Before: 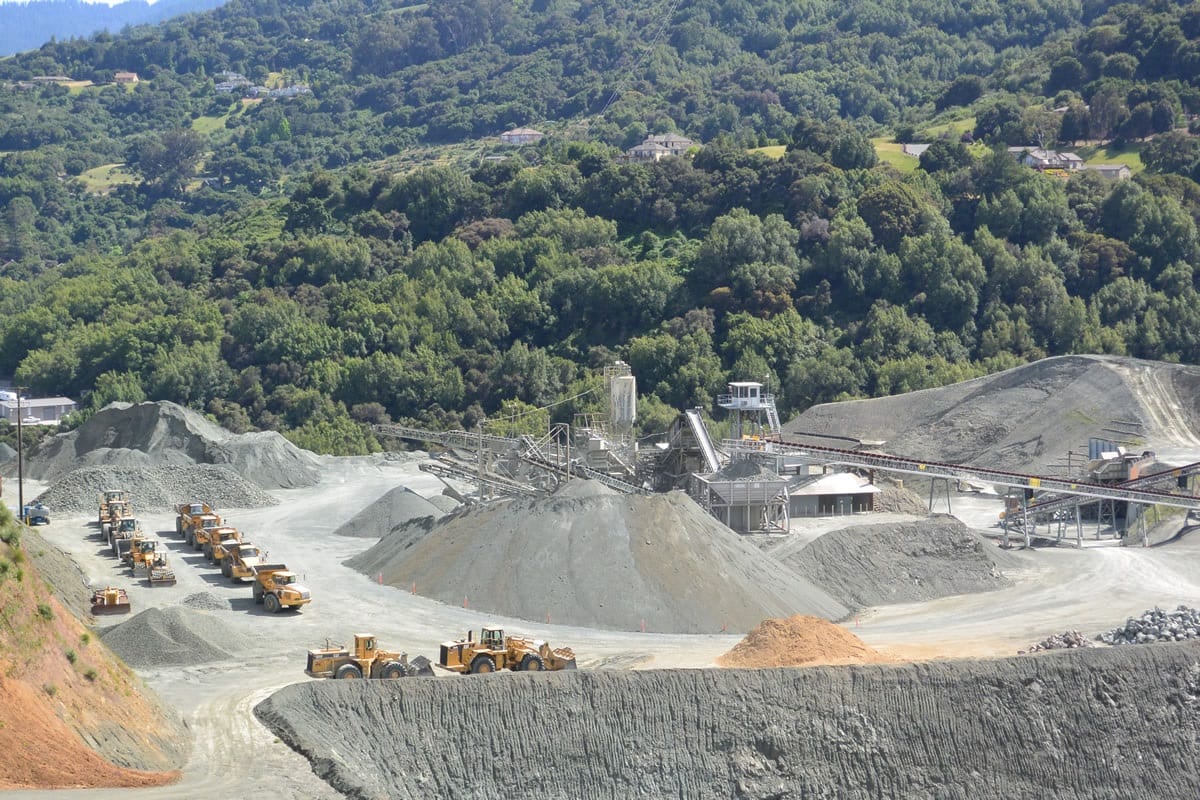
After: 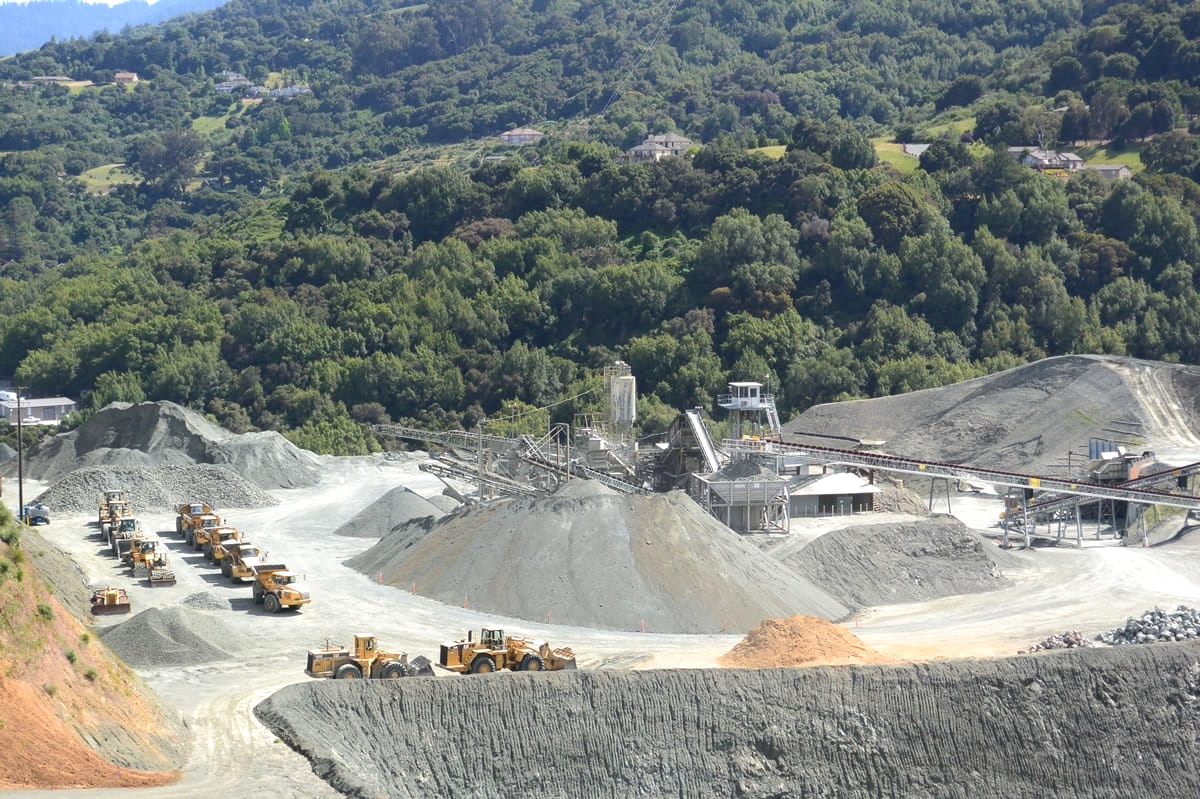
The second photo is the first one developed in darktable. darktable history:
crop: bottom 0.071%
tone equalizer: -8 EV -0.001 EV, -7 EV 0.001 EV, -6 EV -0.002 EV, -5 EV -0.003 EV, -4 EV -0.062 EV, -3 EV -0.222 EV, -2 EV -0.267 EV, -1 EV 0.105 EV, +0 EV 0.303 EV
